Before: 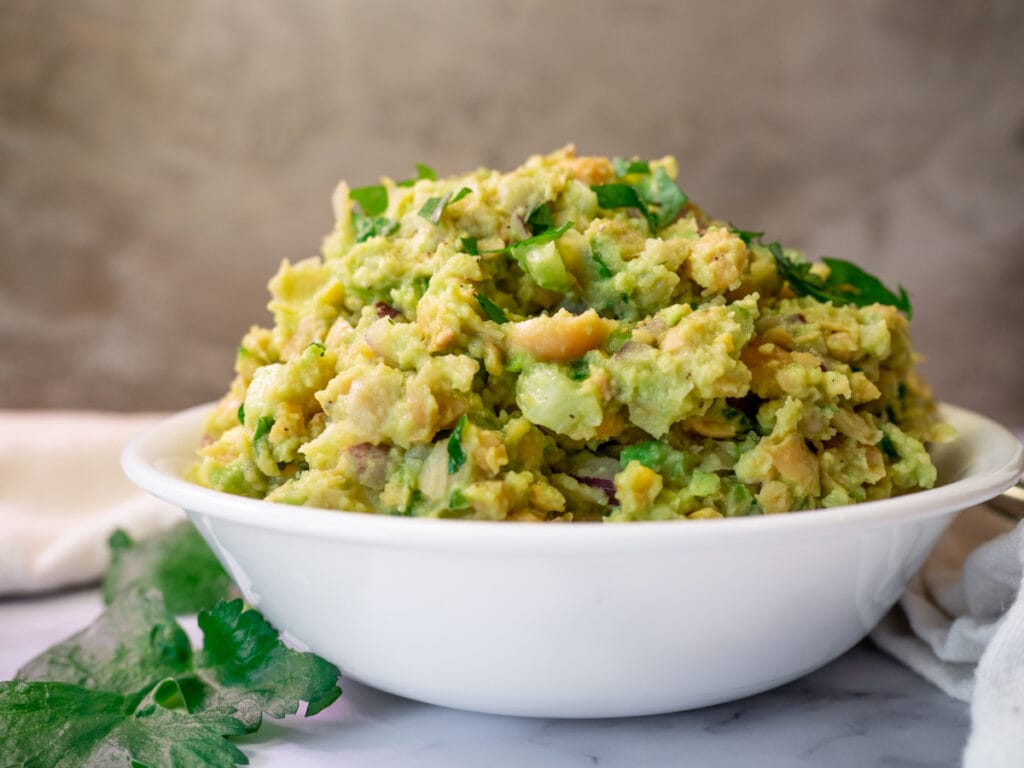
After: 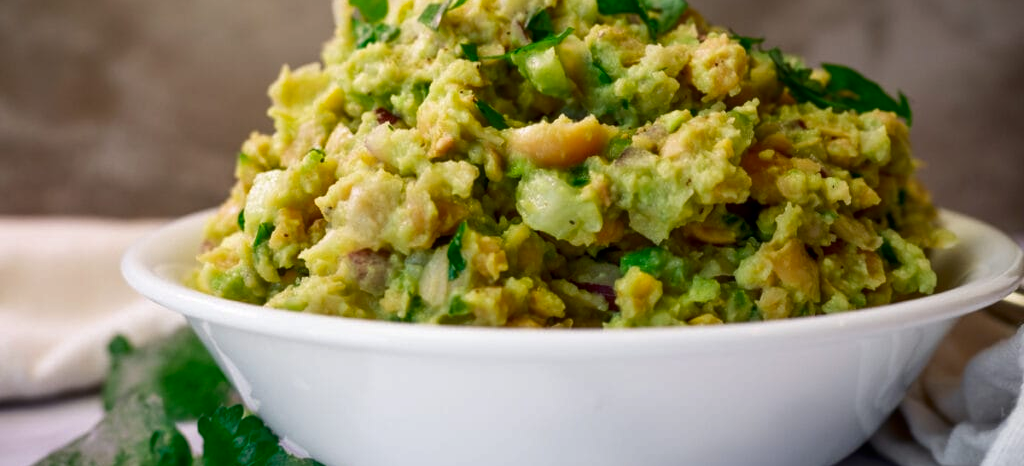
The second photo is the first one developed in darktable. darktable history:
contrast brightness saturation: brightness -0.2, saturation 0.08
crop and rotate: top 25.357%, bottom 13.942%
